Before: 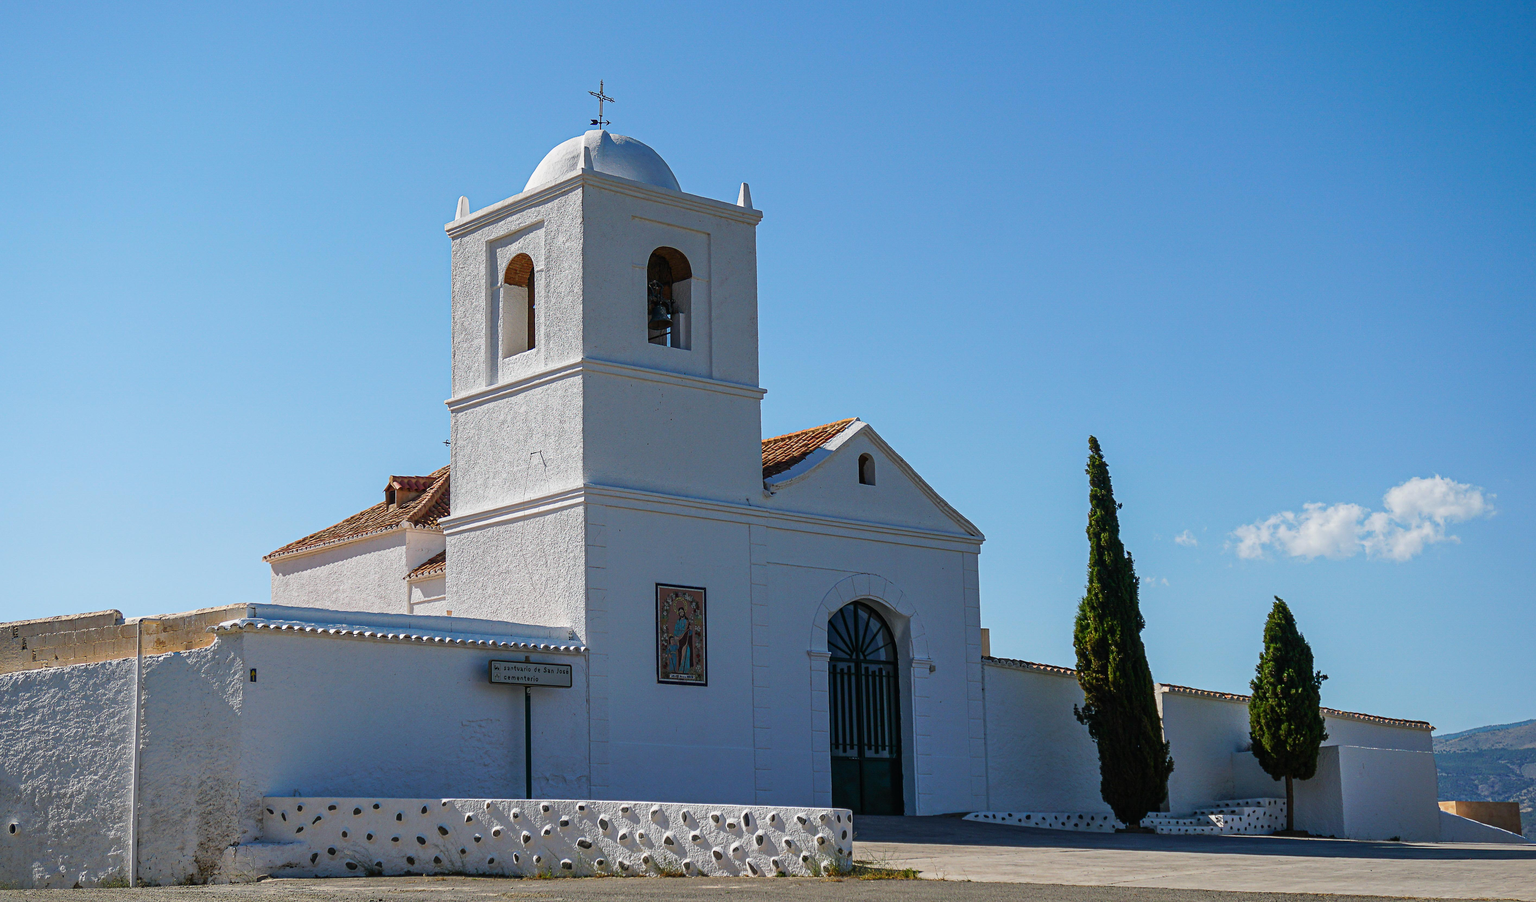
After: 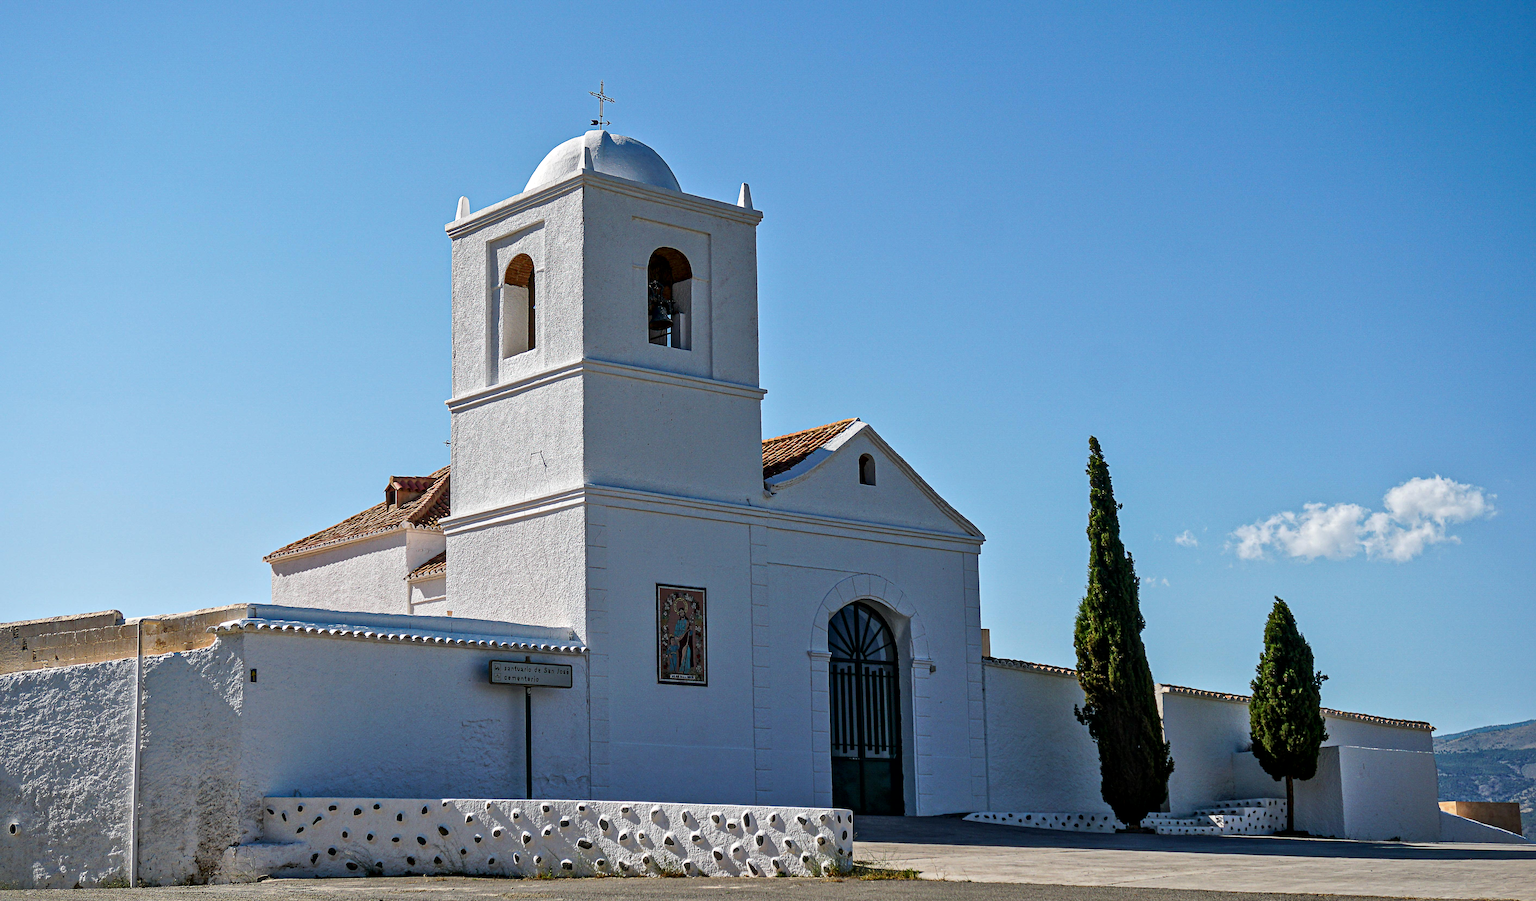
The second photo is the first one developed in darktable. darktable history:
local contrast: mode bilateral grid, contrast 25, coarseness 60, detail 151%, midtone range 0.2
exposure: compensate exposure bias true, compensate highlight preservation false
